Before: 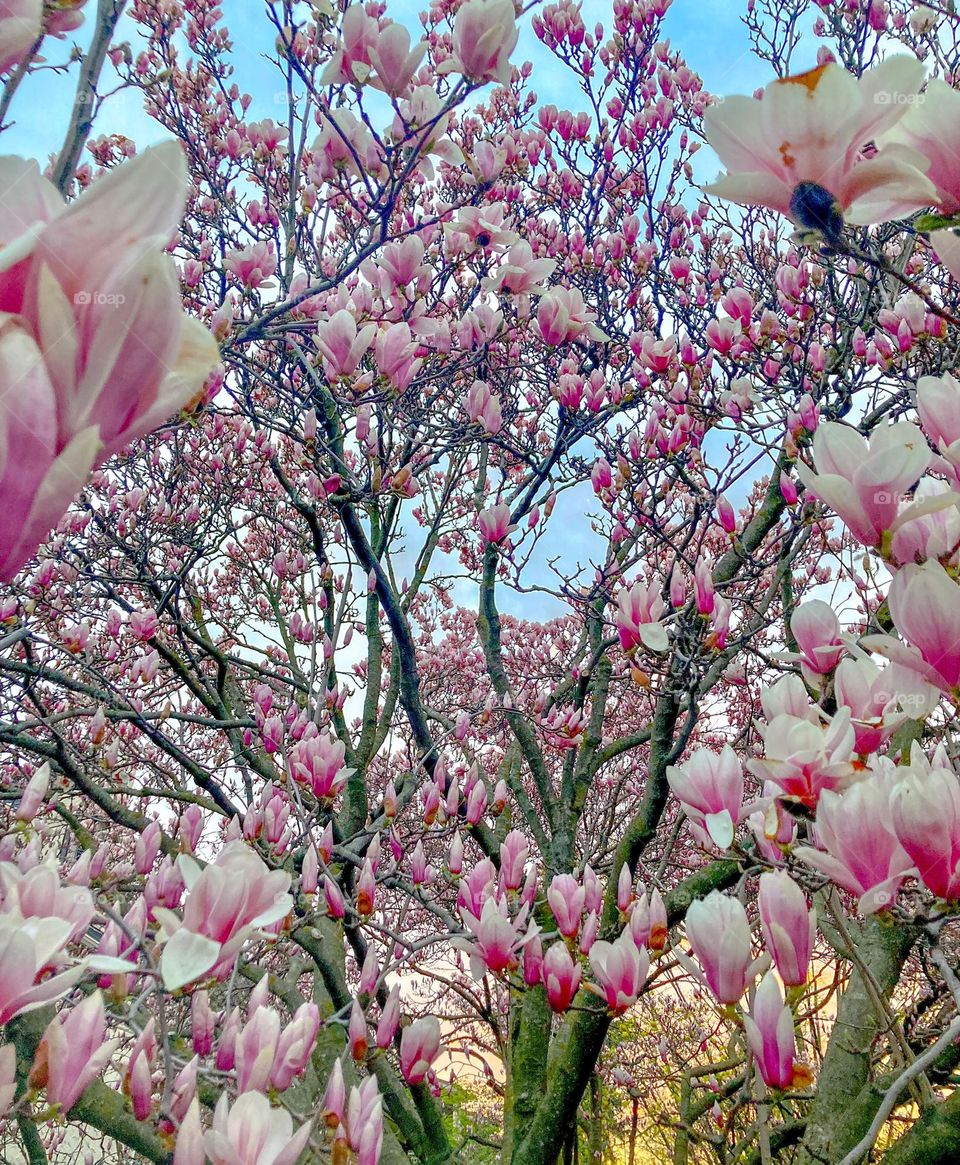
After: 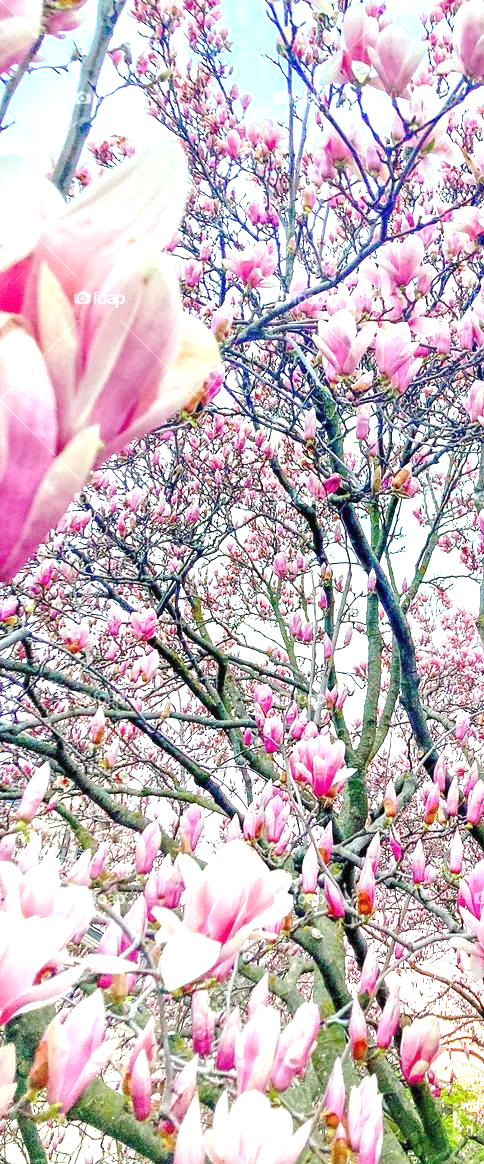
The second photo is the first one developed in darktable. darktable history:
crop and rotate: left 0.033%, top 0%, right 49.477%
exposure: black level correction 0, exposure 1.392 EV, compensate highlight preservation false
